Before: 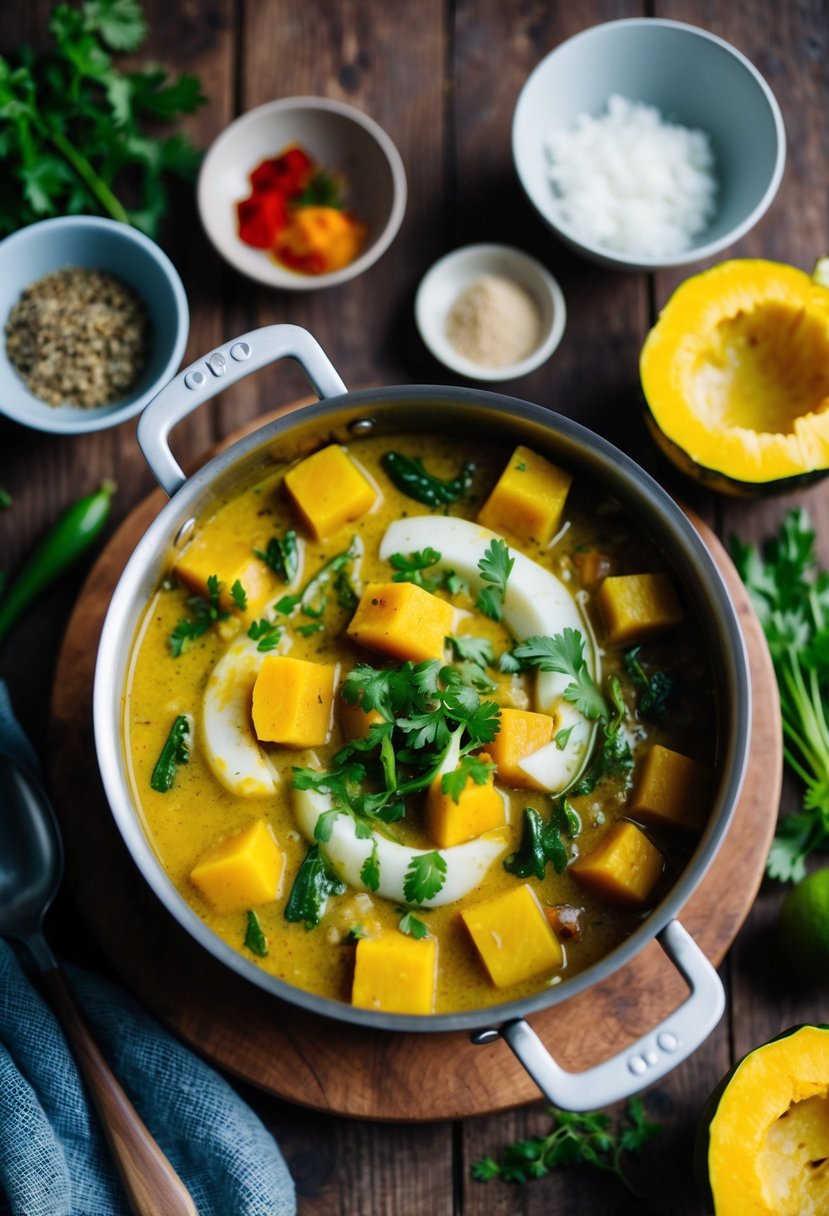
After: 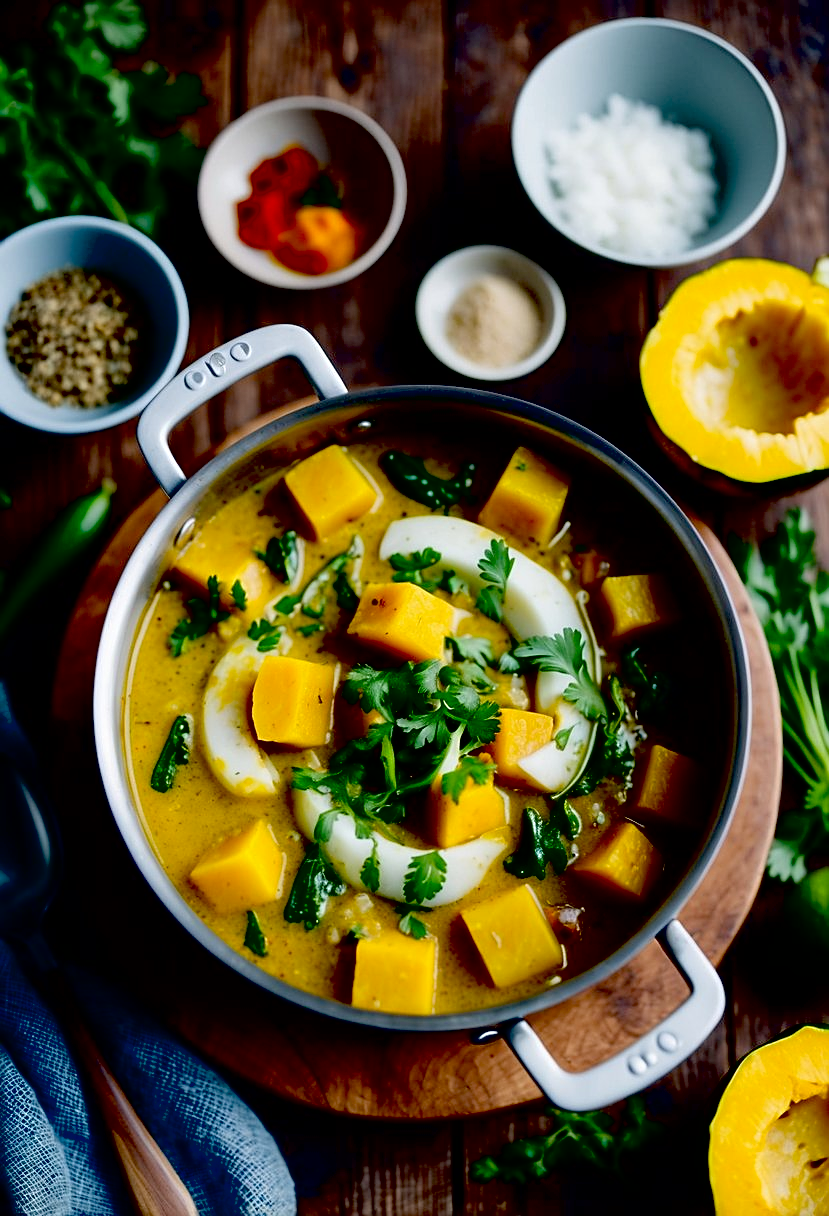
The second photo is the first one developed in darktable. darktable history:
sharpen: on, module defaults
exposure: black level correction 0.047, exposure 0.013 EV, compensate highlight preservation false
contrast brightness saturation: saturation -0.05
